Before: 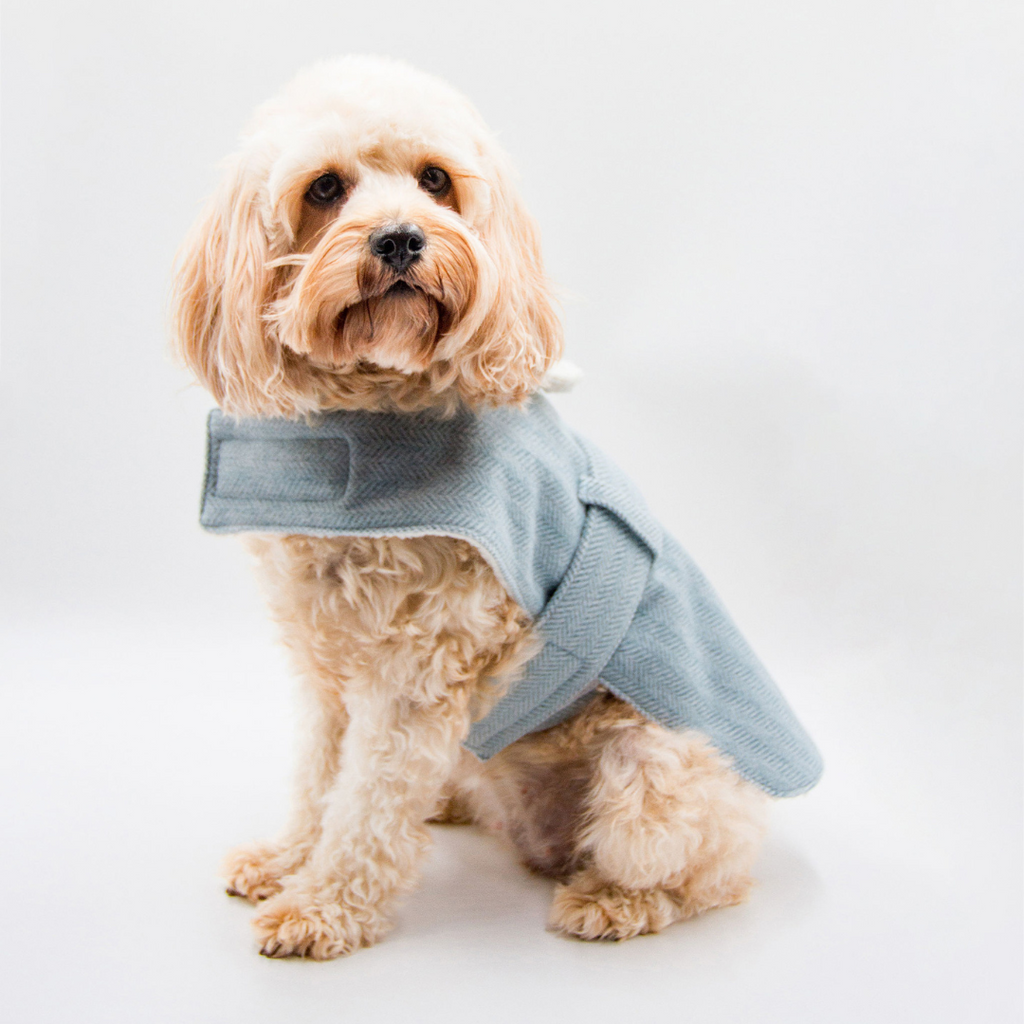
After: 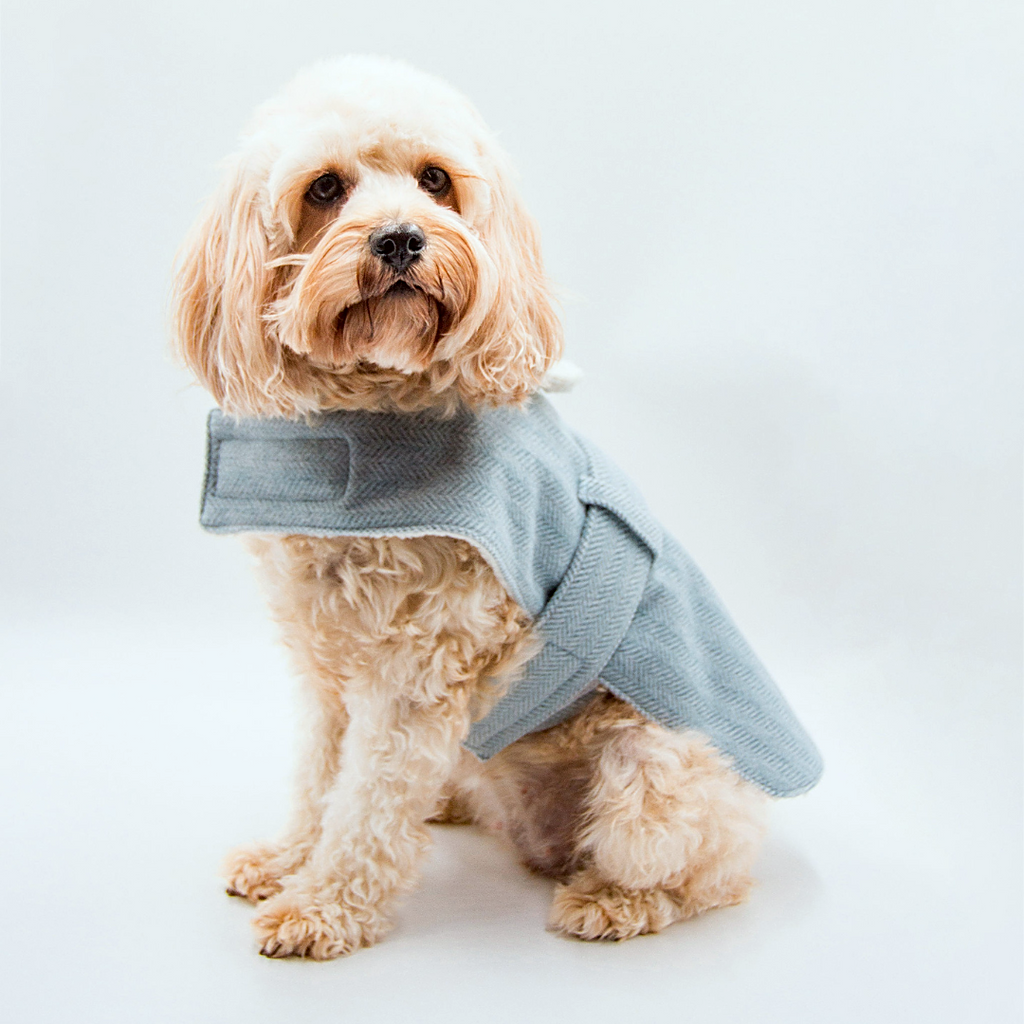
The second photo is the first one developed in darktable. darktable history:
sharpen: on, module defaults
color correction: highlights a* -2.73, highlights b* -2.09, shadows a* 2.41, shadows b* 2.73
